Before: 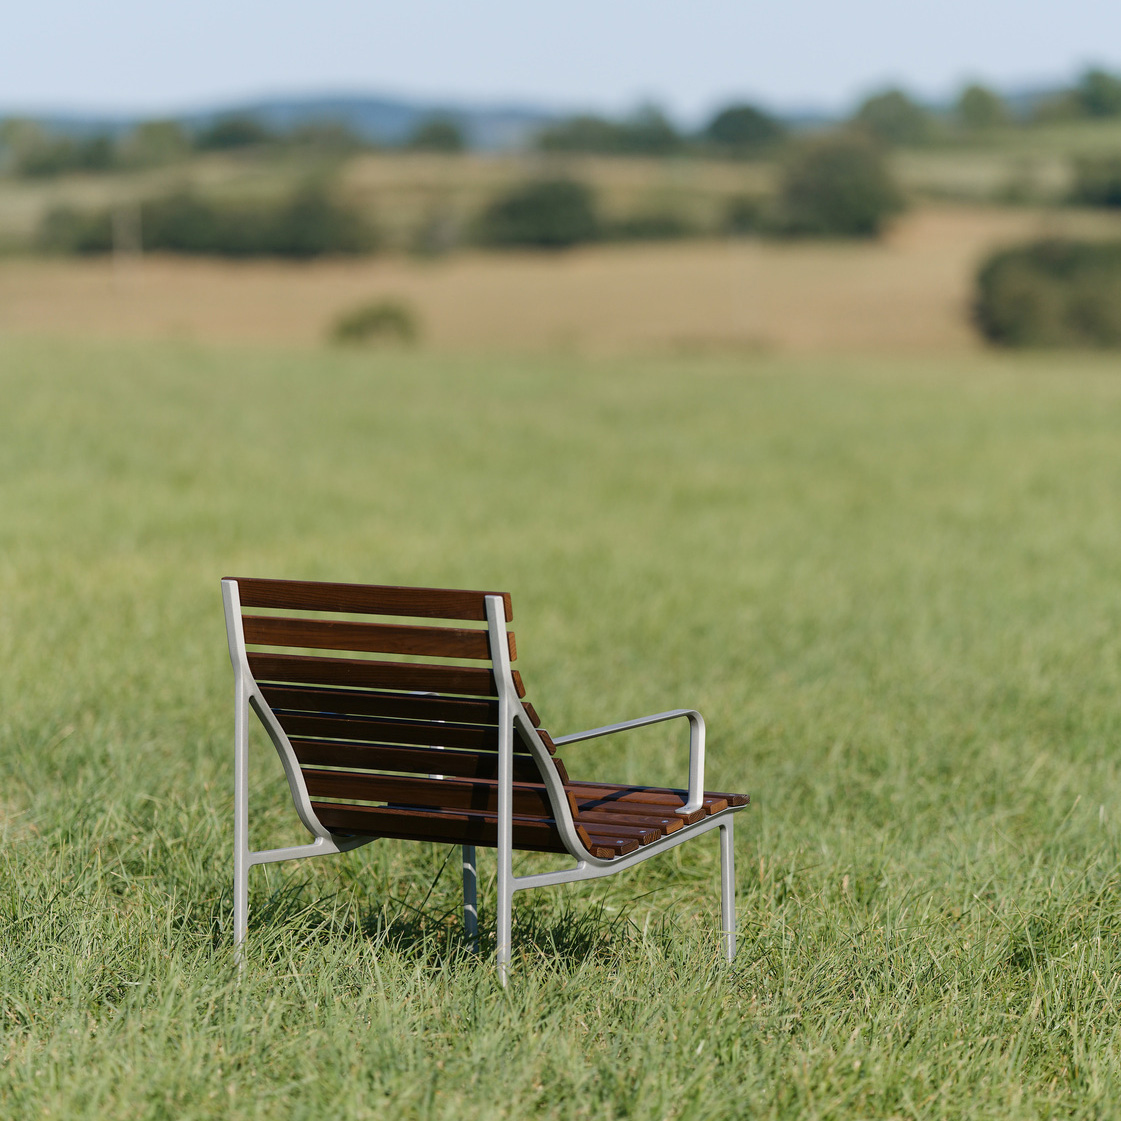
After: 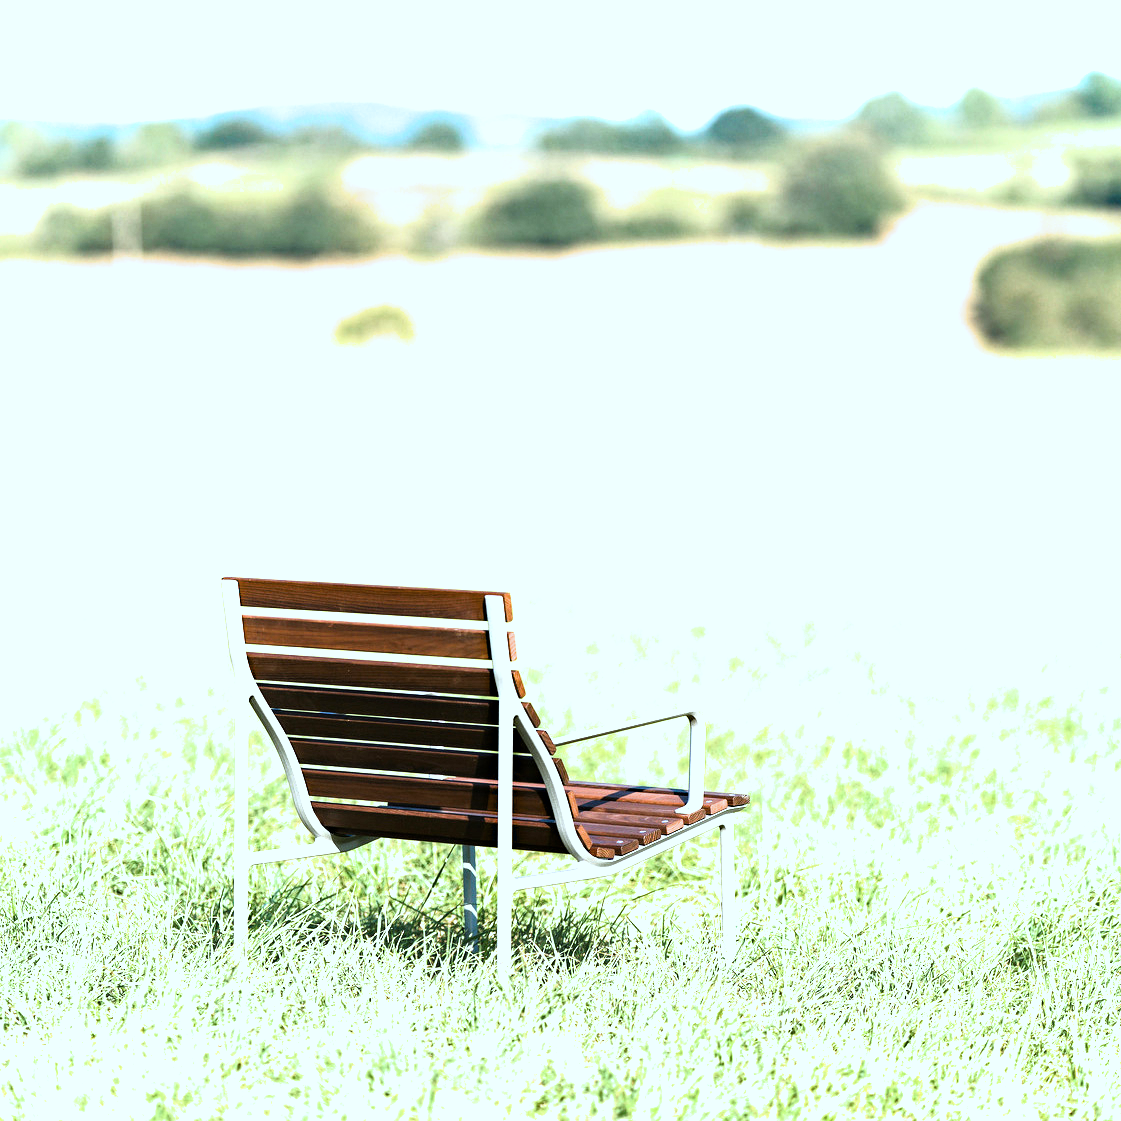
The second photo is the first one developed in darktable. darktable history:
haze removal: compatibility mode true, adaptive false
filmic rgb: black relative exposure -7.96 EV, white relative exposure 2.35 EV, hardness 6.55
exposure: black level correction 0, exposure 1.964 EV, compensate exposure bias true, compensate highlight preservation false
color correction: highlights a* -4.08, highlights b* -11.12
